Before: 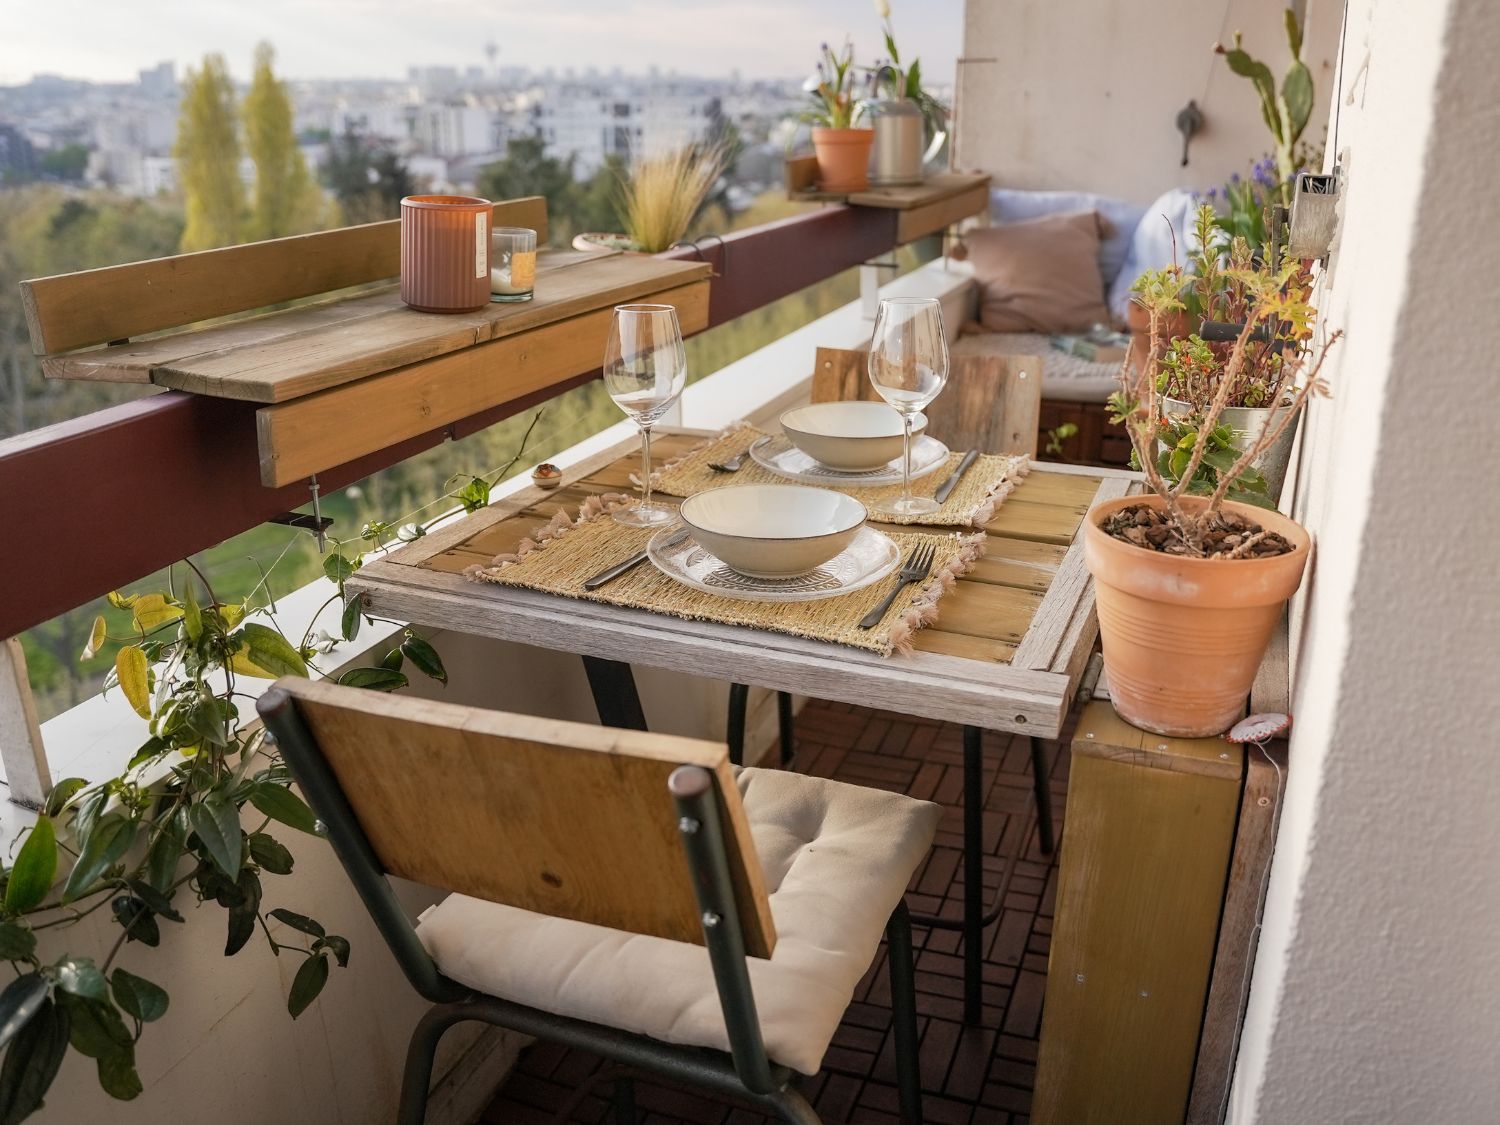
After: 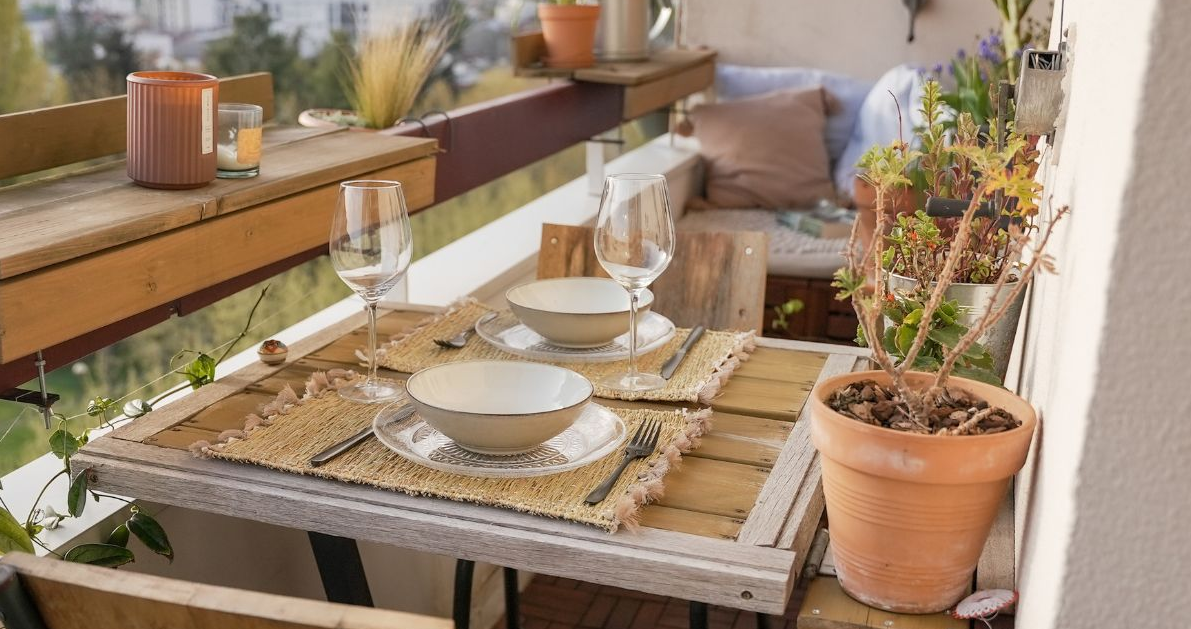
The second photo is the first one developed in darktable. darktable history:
crop: left 18.291%, top 11.111%, right 2.275%, bottom 32.905%
